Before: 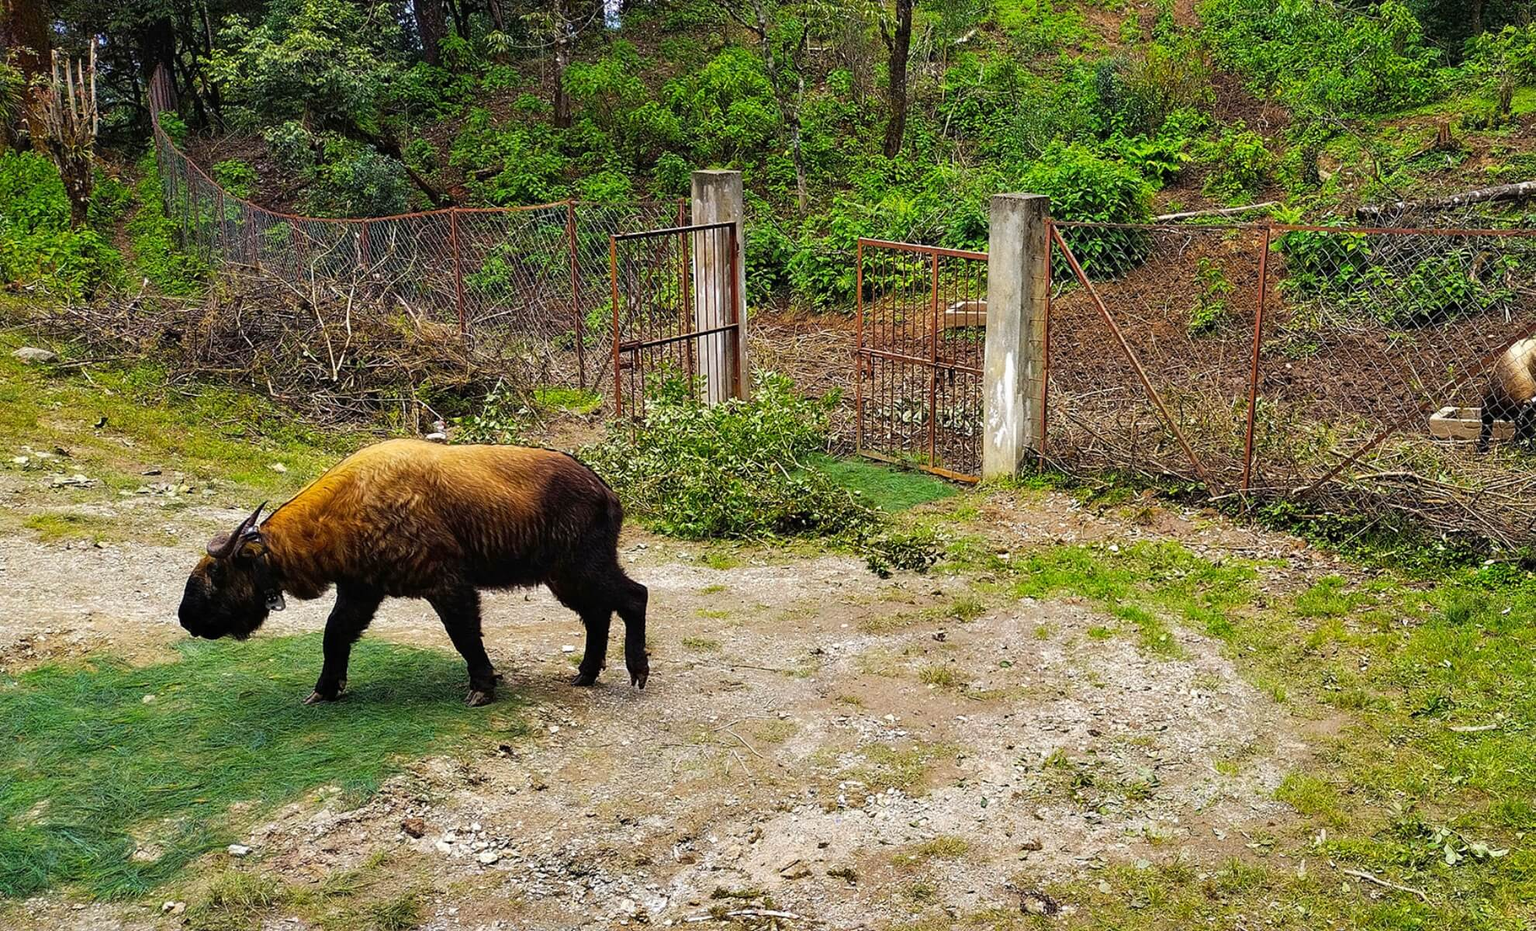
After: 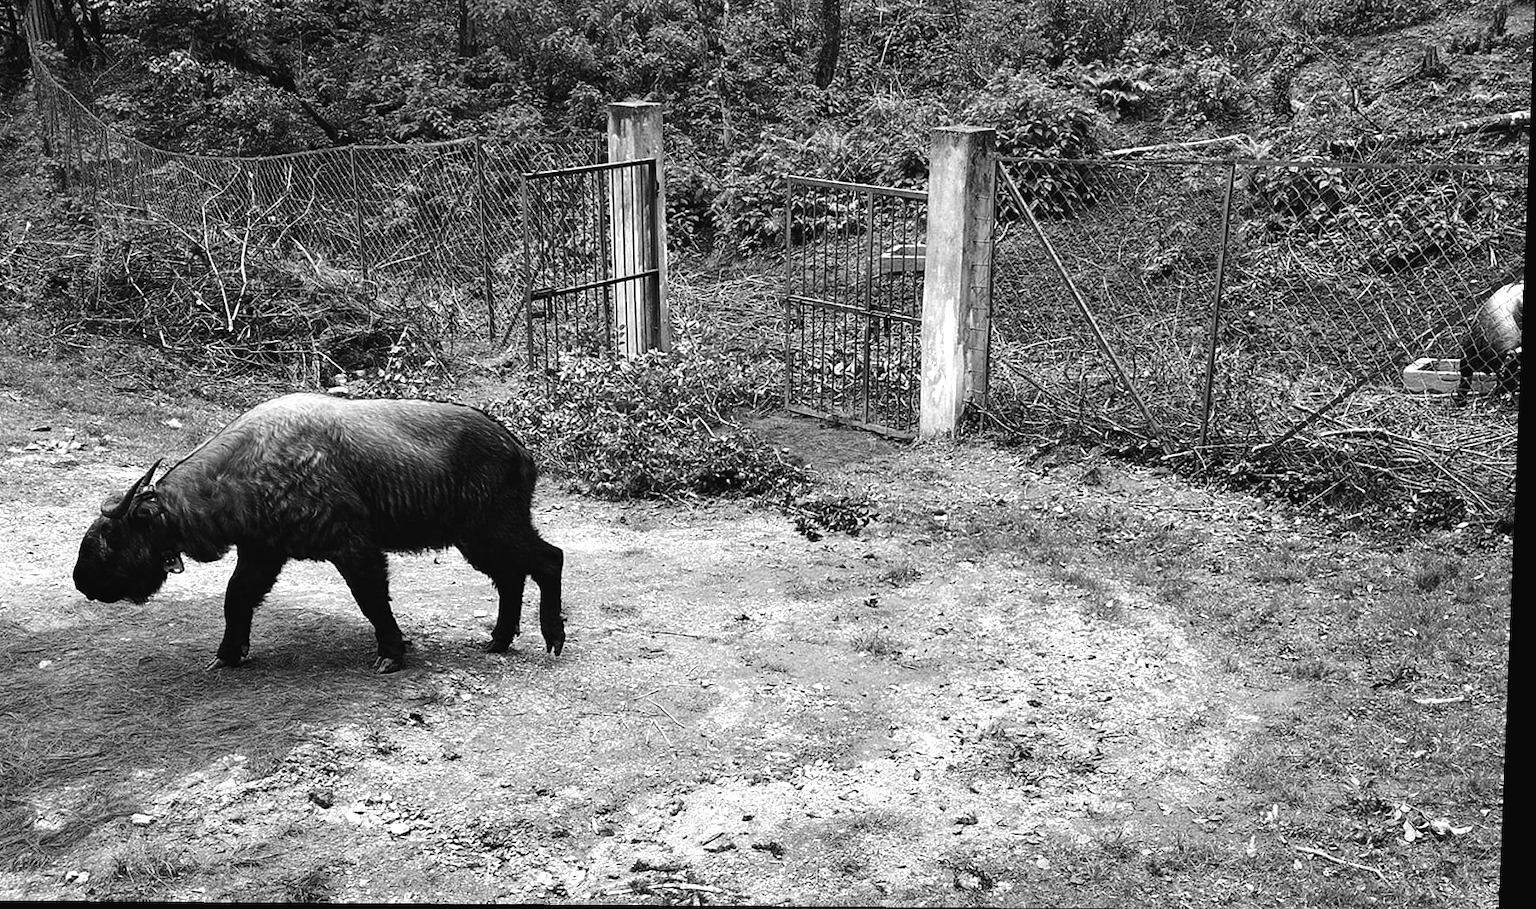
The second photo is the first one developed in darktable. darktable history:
monochrome: a 0, b 0, size 0.5, highlights 0.57
rotate and perspective: lens shift (vertical) 0.048, lens shift (horizontal) -0.024, automatic cropping off
crop and rotate: left 8.262%, top 9.226%
color balance rgb: shadows lift › chroma 2%, shadows lift › hue 135.47°, highlights gain › chroma 2%, highlights gain › hue 291.01°, global offset › luminance 0.5%, perceptual saturation grading › global saturation -10.8%, perceptual saturation grading › highlights -26.83%, perceptual saturation grading › shadows 21.25%, perceptual brilliance grading › highlights 17.77%, perceptual brilliance grading › mid-tones 31.71%, perceptual brilliance grading › shadows -31.01%, global vibrance 24.91%
